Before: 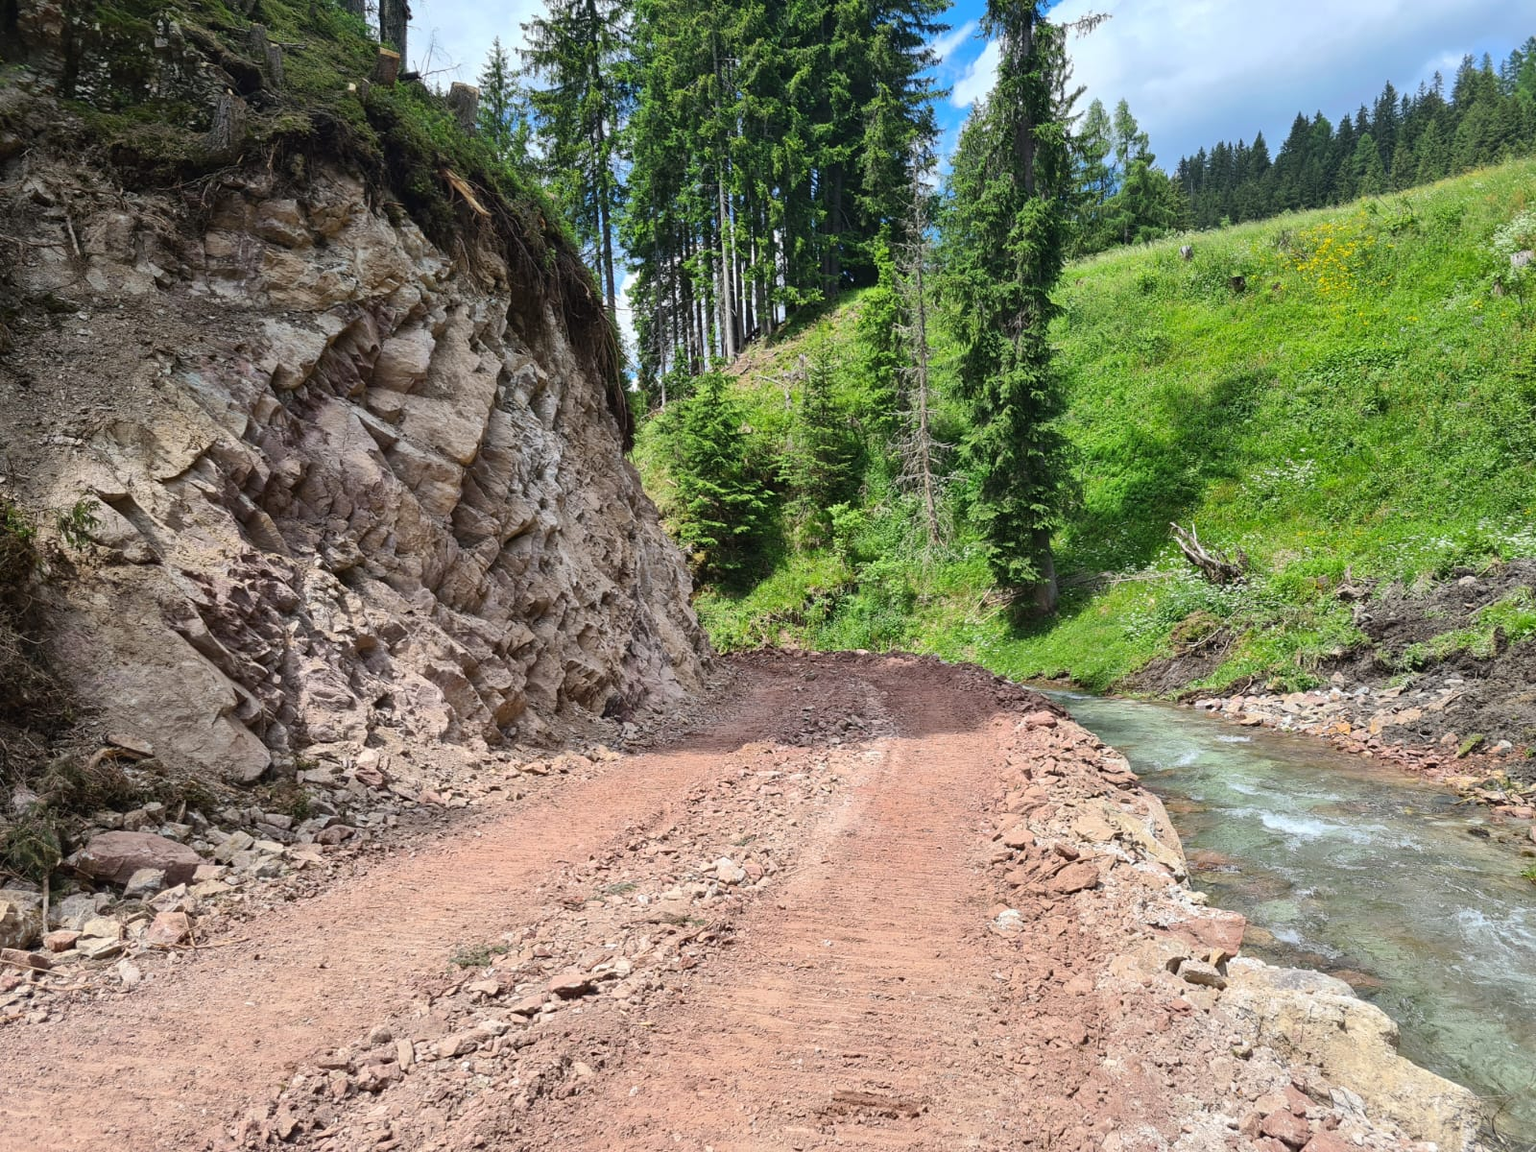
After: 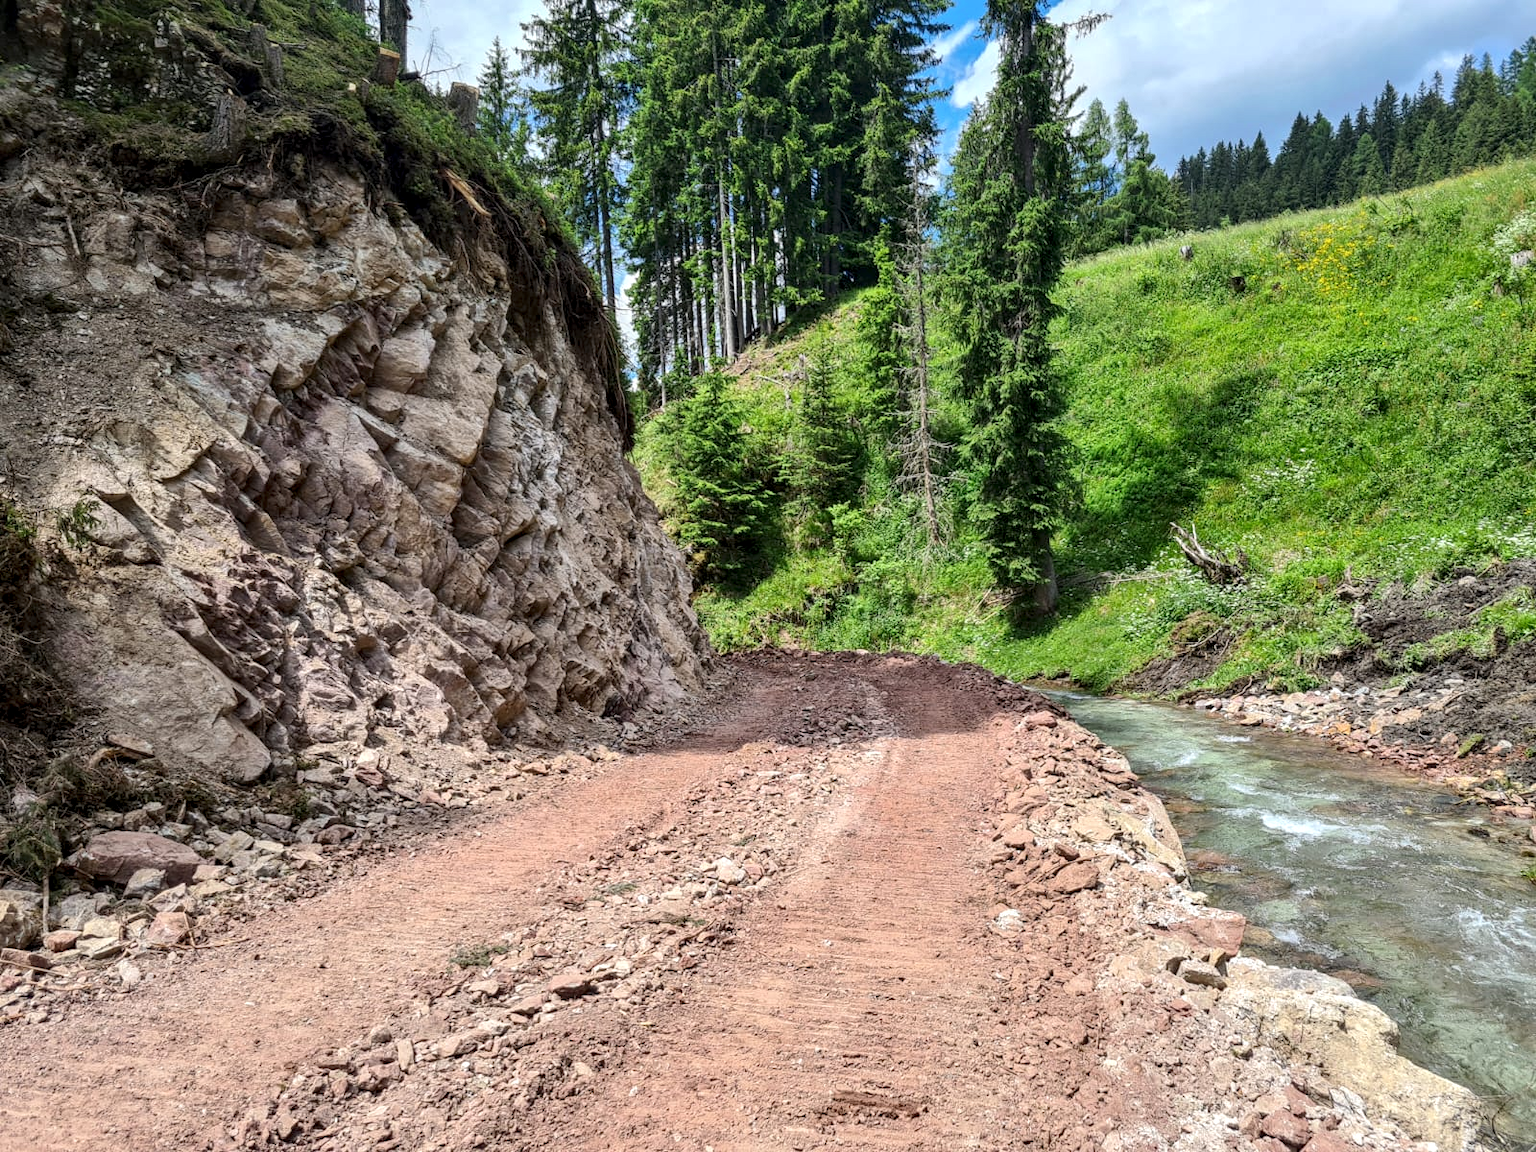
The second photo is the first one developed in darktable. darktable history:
local contrast: highlights 42%, shadows 64%, detail 136%, midtone range 0.509
tone equalizer: edges refinement/feathering 500, mask exposure compensation -1.57 EV, preserve details no
